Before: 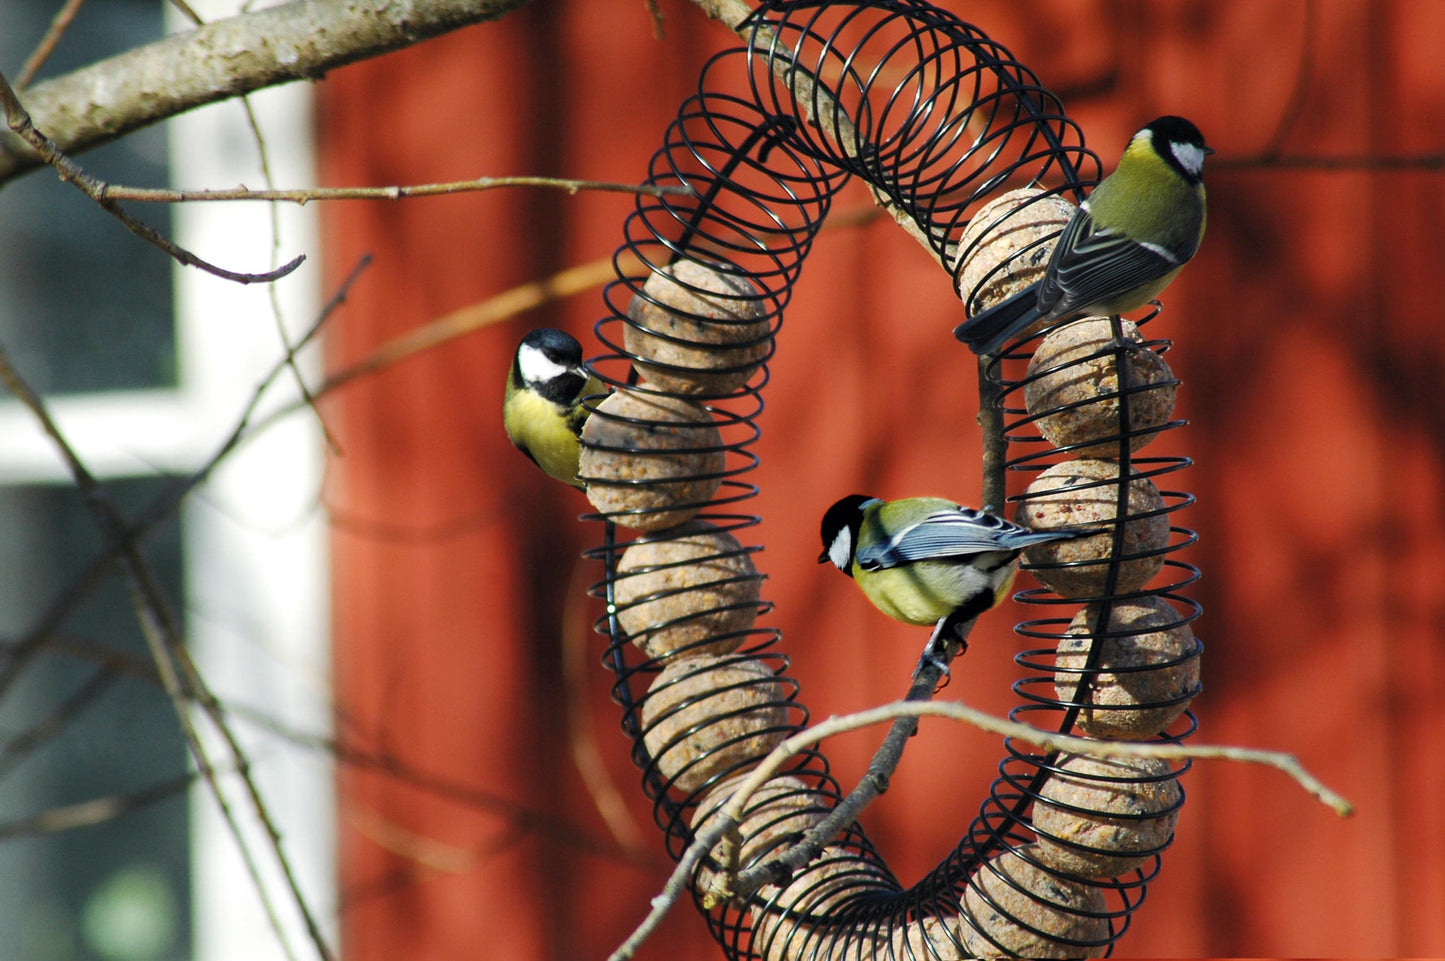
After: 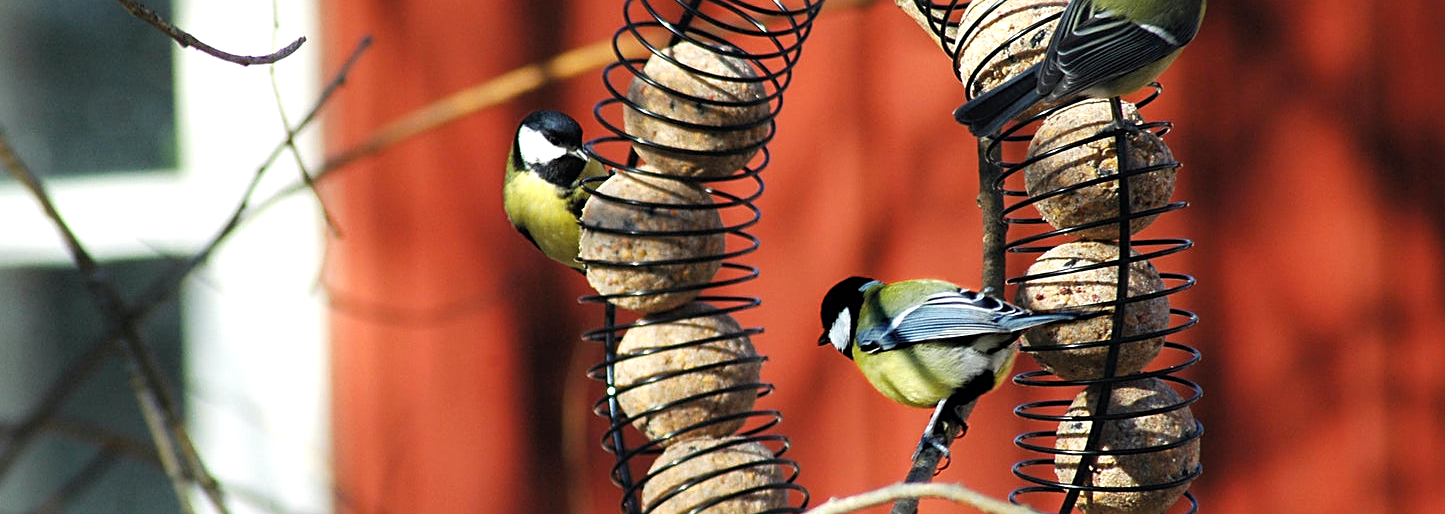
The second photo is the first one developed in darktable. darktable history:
crop and rotate: top 22.736%, bottom 23.677%
tone equalizer: -8 EV -0.422 EV, -7 EV -0.375 EV, -6 EV -0.367 EV, -5 EV -0.229 EV, -3 EV 0.201 EV, -2 EV 0.35 EV, -1 EV 0.375 EV, +0 EV 0.432 EV
sharpen: on, module defaults
